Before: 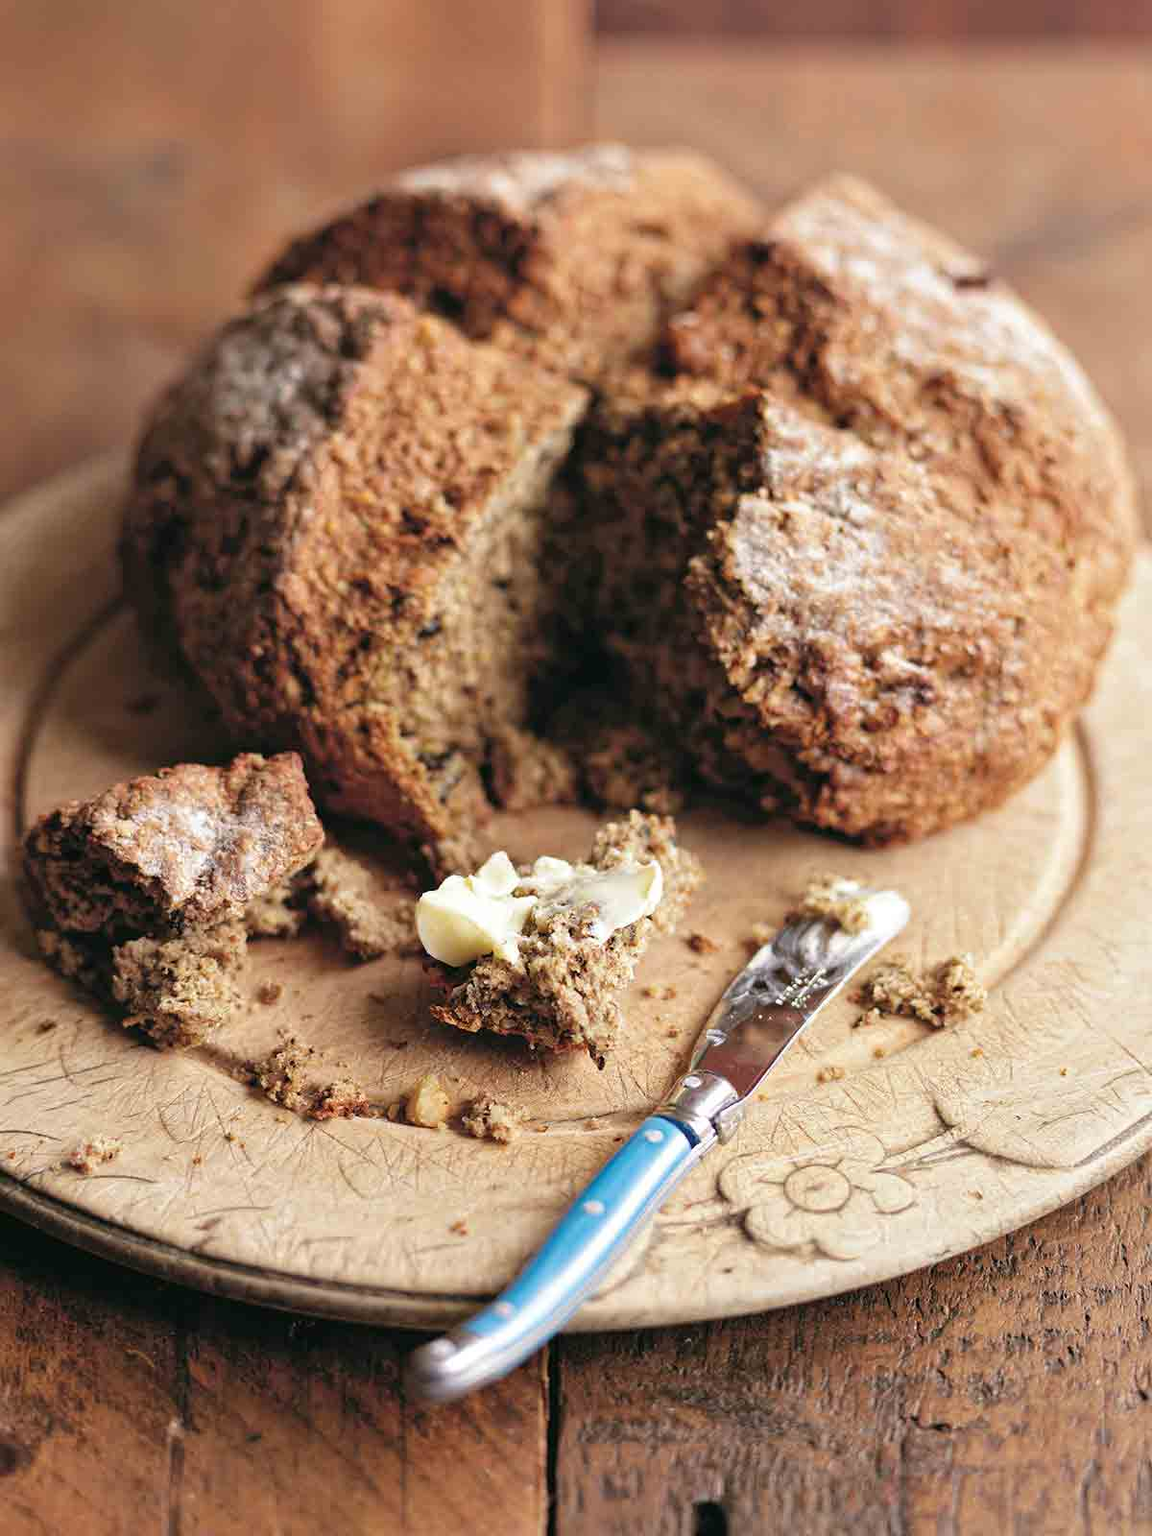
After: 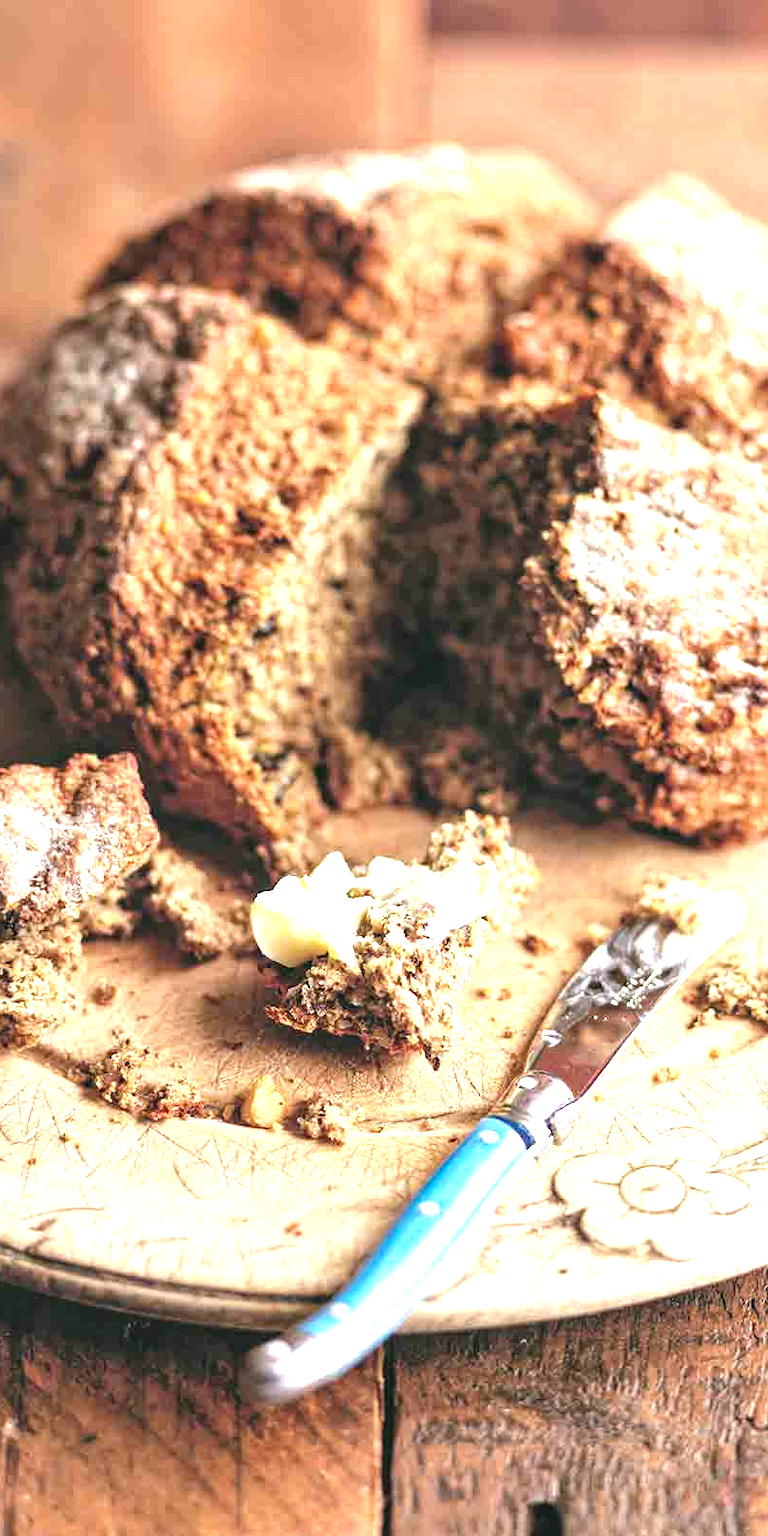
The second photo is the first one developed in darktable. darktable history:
exposure: black level correction -0.002, exposure 1.11 EV, compensate exposure bias true, compensate highlight preservation false
local contrast: on, module defaults
crop and rotate: left 14.372%, right 18.942%
